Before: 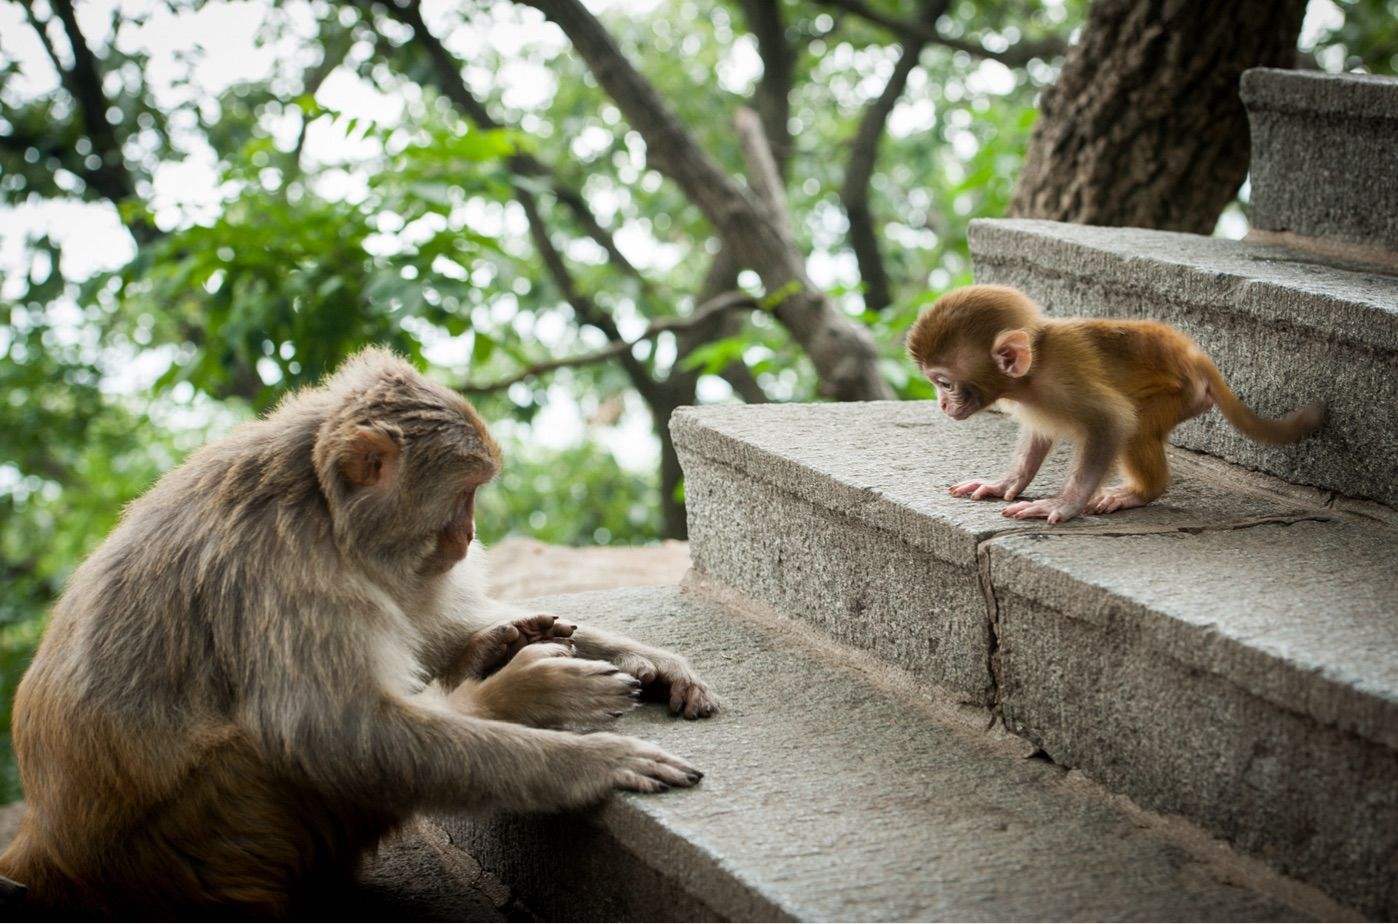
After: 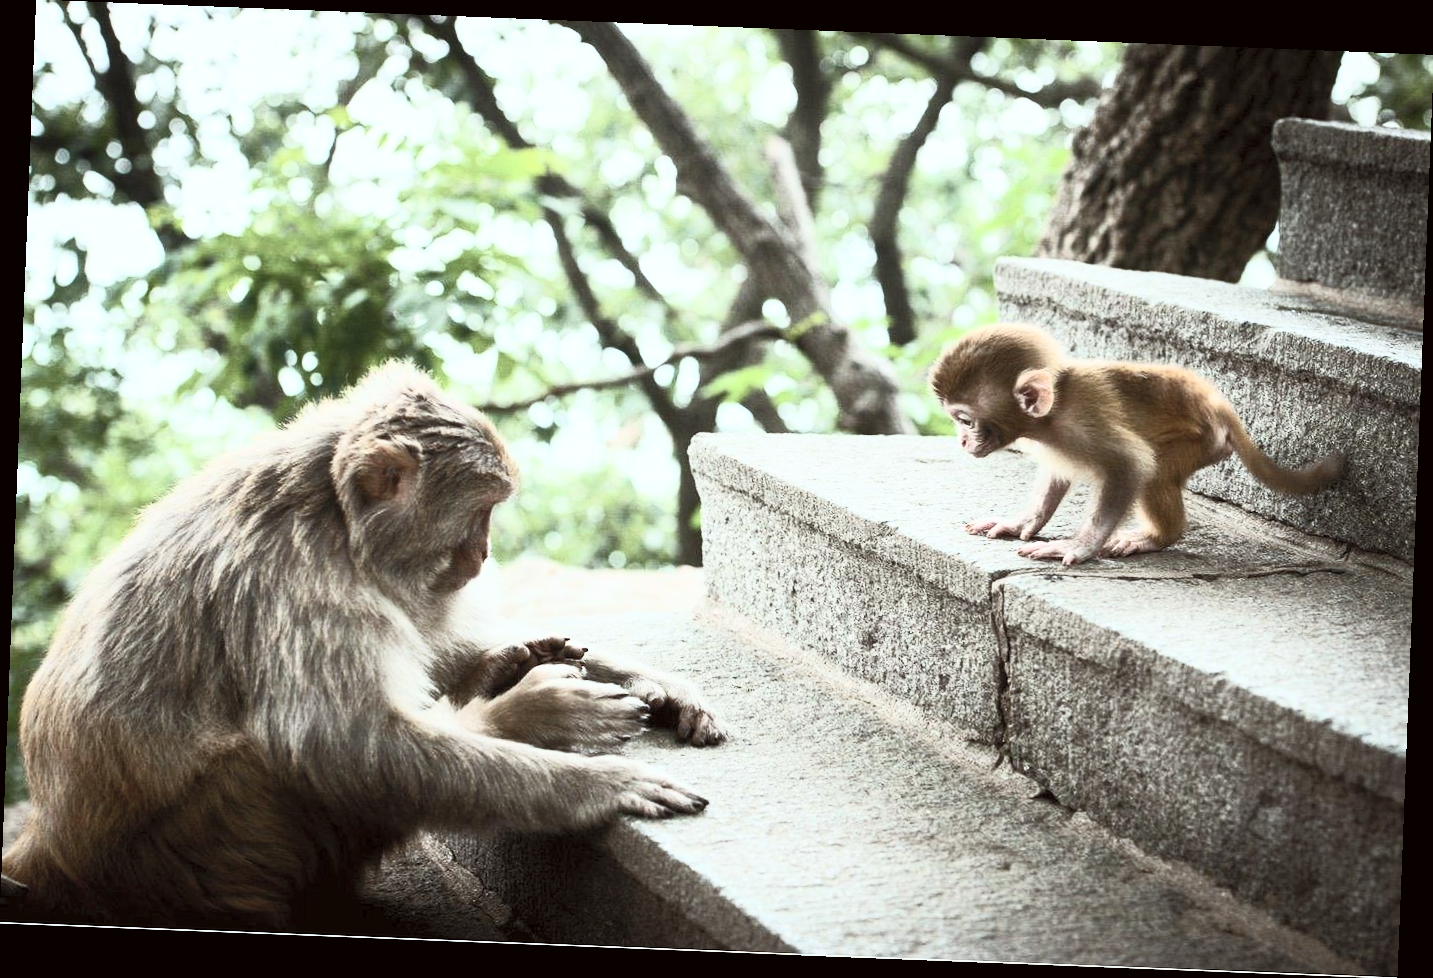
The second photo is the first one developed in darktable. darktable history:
contrast brightness saturation: contrast 0.57, brightness 0.57, saturation -0.34
rotate and perspective: rotation 2.27°, automatic cropping off
color correction: highlights a* -2.73, highlights b* -2.09, shadows a* 2.41, shadows b* 2.73
